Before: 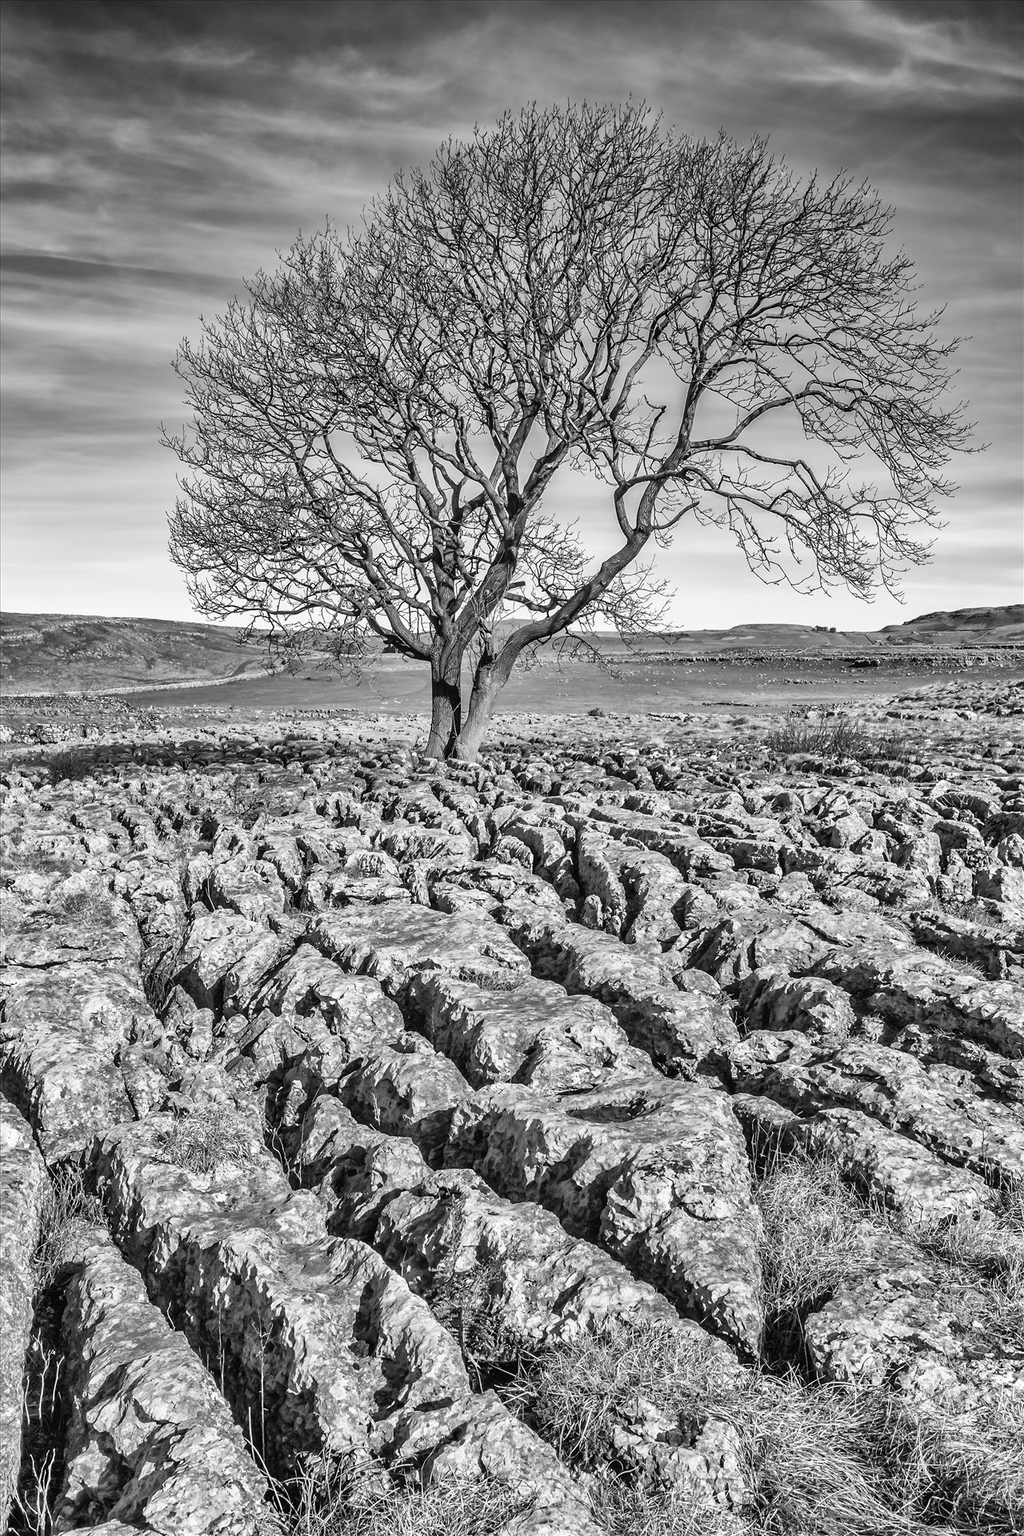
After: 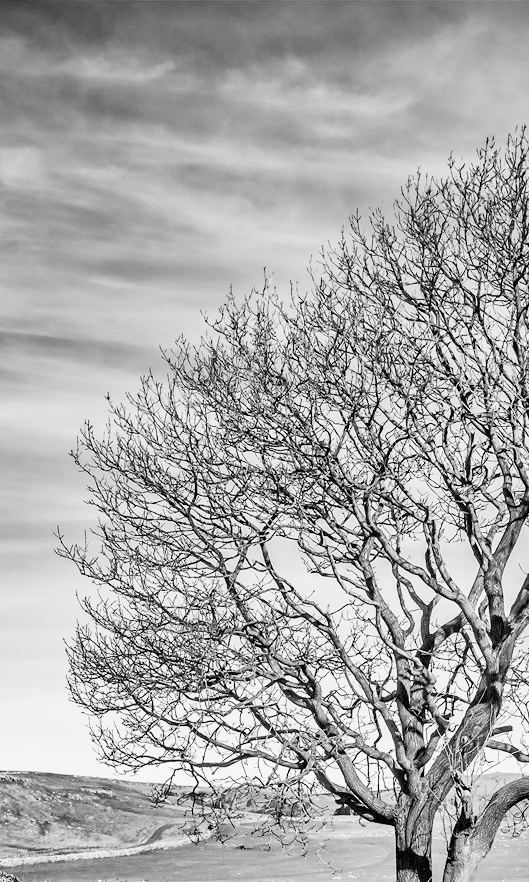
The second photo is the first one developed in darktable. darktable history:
tone equalizer: on, module defaults
shadows and highlights: white point adjustment 0.049, soften with gaussian
exposure: black level correction 0.001, exposure 1.71 EV, compensate highlight preservation false
filmic rgb: black relative exposure -7.23 EV, white relative exposure 5.35 EV, hardness 3.02, add noise in highlights 0.002, color science v3 (2019), use custom middle-gray values true, contrast in highlights soft
crop and rotate: left 11.304%, top 0.094%, right 47.359%, bottom 53.919%
haze removal: strength 0.115, distance 0.257, compatibility mode true, adaptive false
color balance rgb: linear chroma grading › global chroma 42.089%, perceptual saturation grading › global saturation 30.279%
